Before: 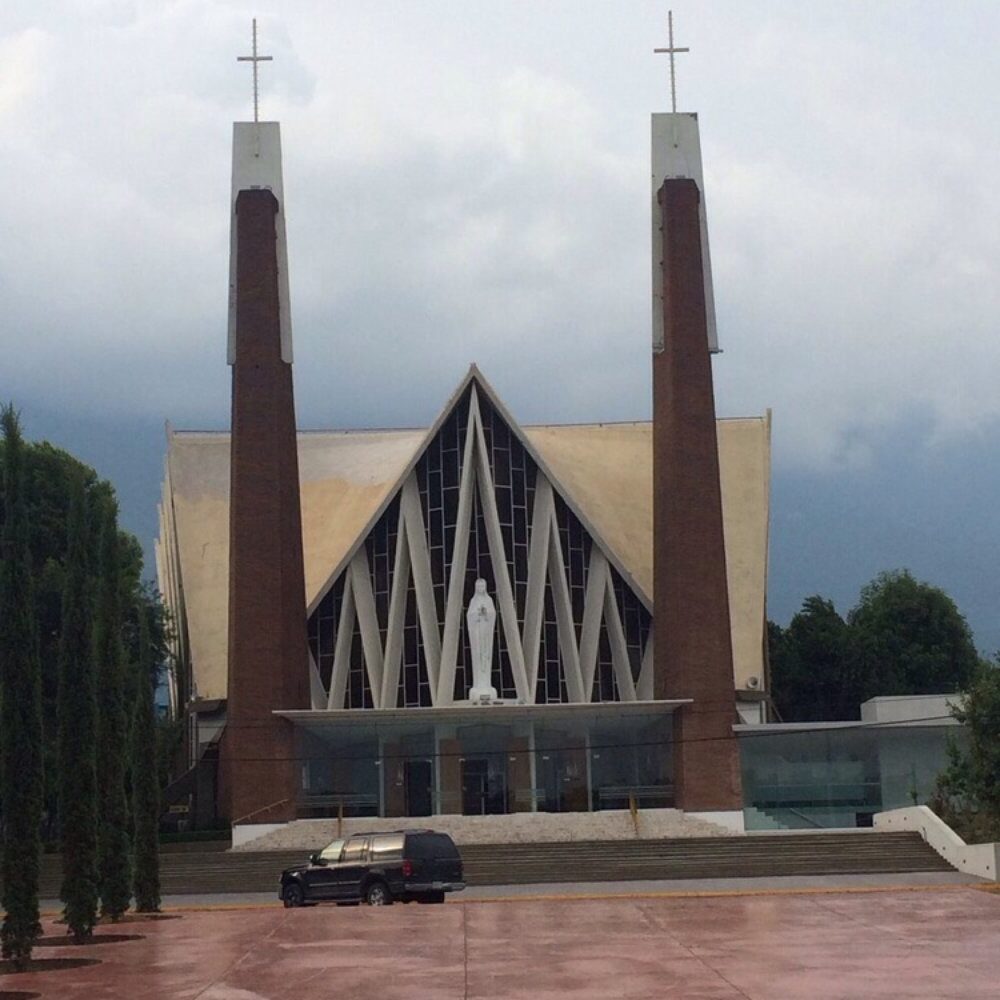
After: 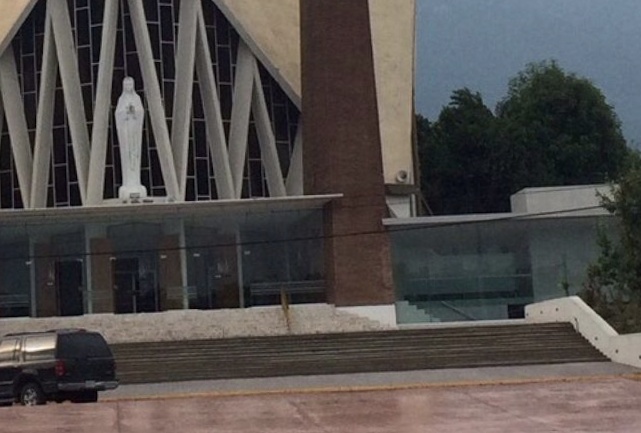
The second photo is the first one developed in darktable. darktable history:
contrast brightness saturation: contrast 0.1, saturation -0.3
crop and rotate: left 35.509%, top 50.238%, bottom 4.934%
rotate and perspective: rotation -1°, crop left 0.011, crop right 0.989, crop top 0.025, crop bottom 0.975
velvia: strength 17%
